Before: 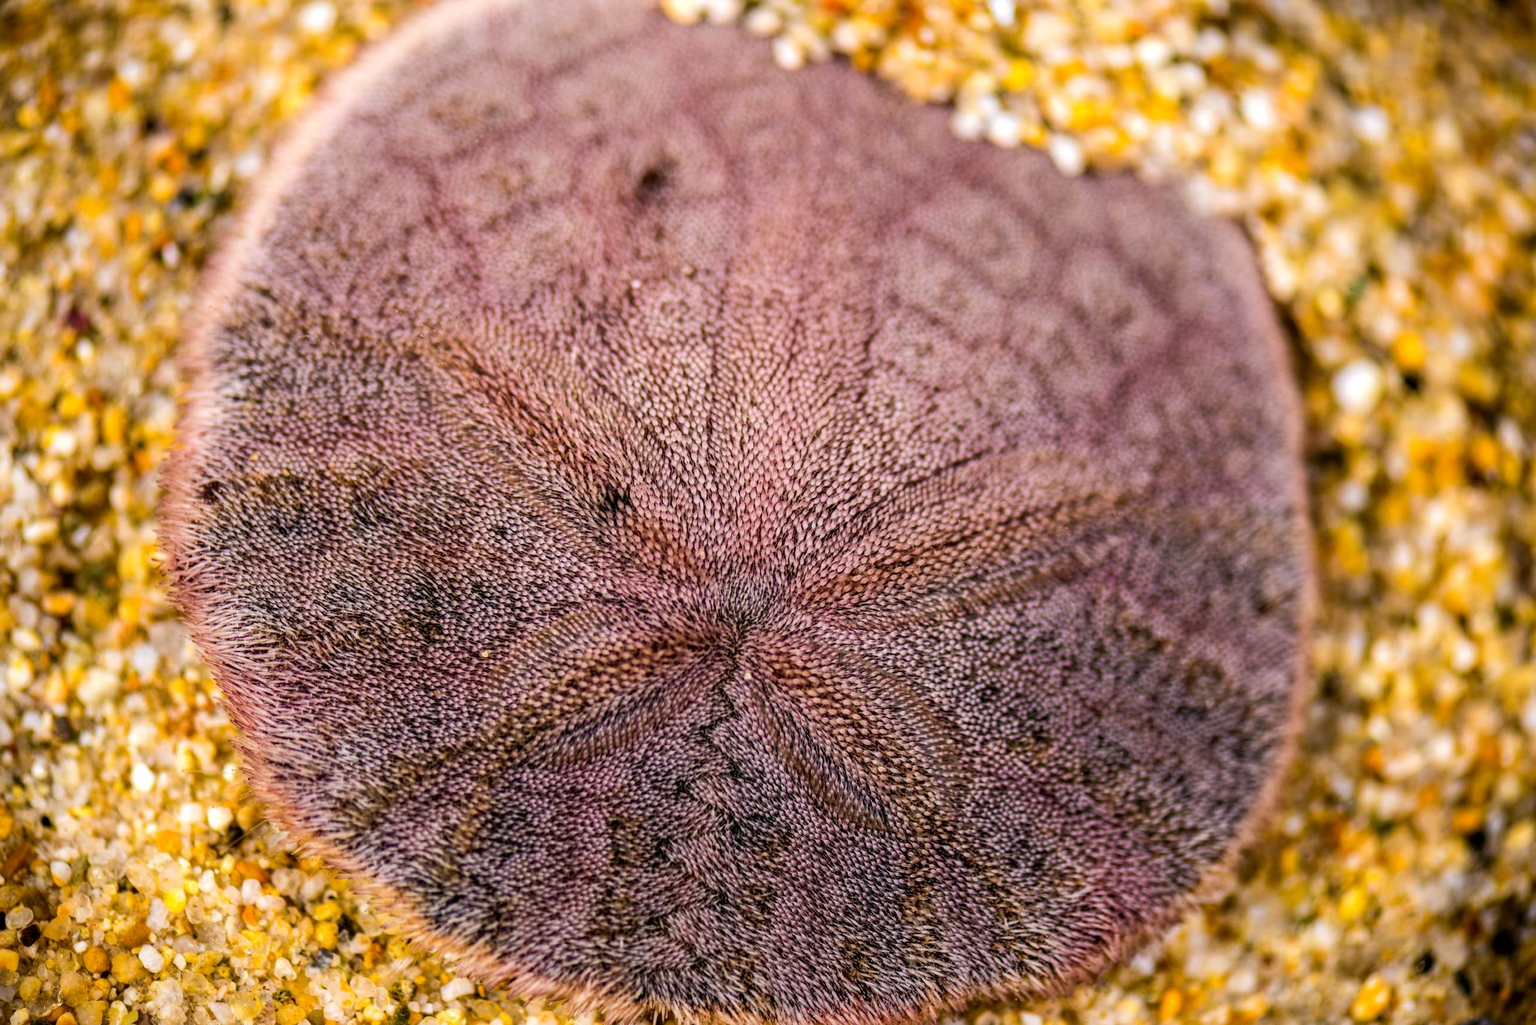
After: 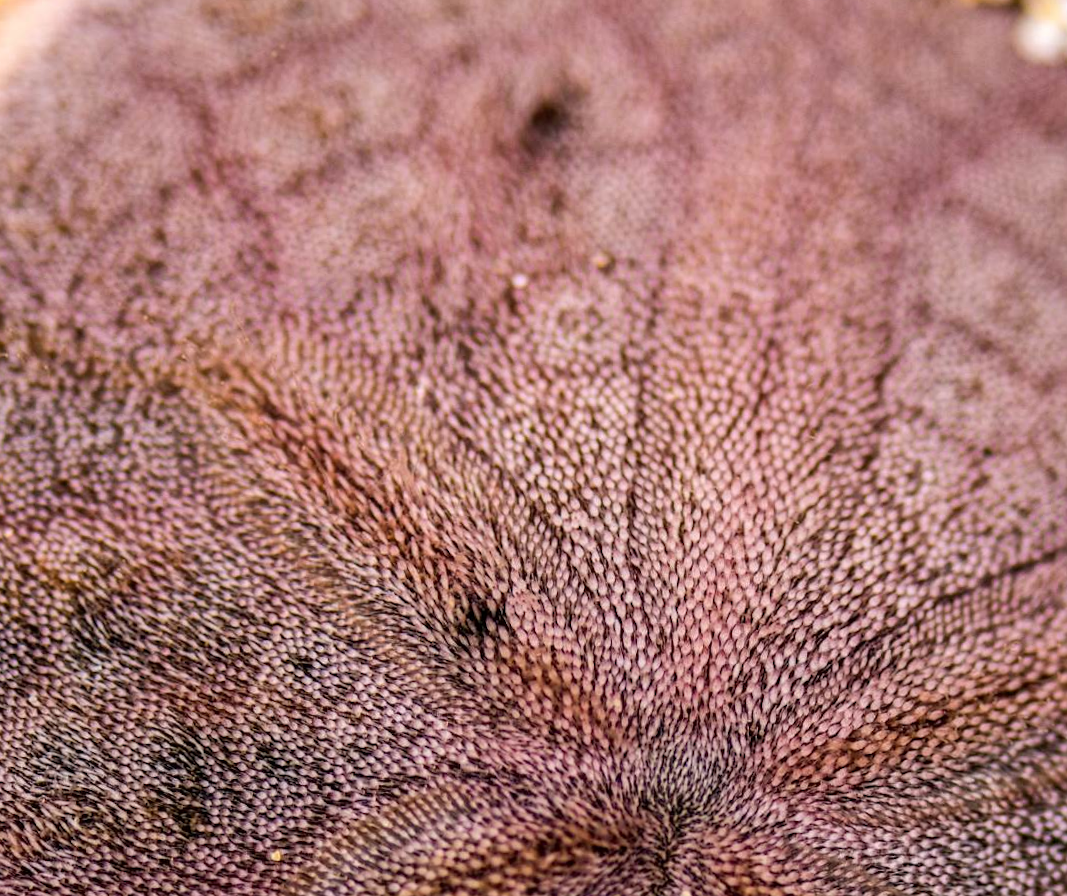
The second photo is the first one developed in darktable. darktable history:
rotate and perspective: rotation 0.8°, automatic cropping off
crop: left 20.248%, top 10.86%, right 35.675%, bottom 34.321%
